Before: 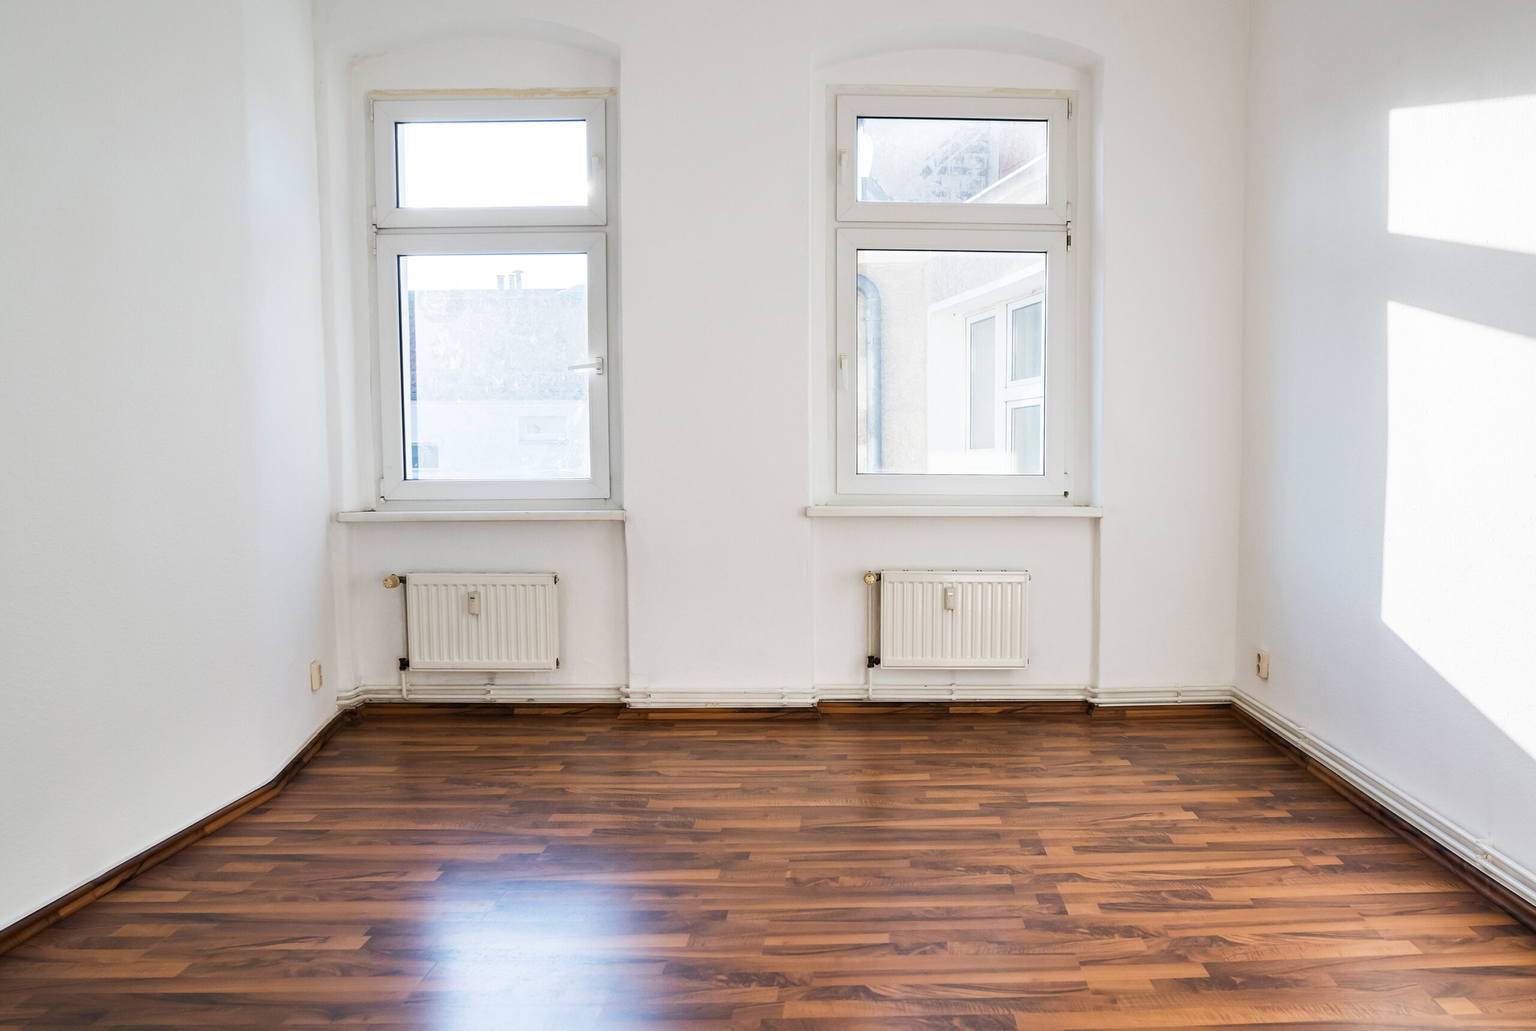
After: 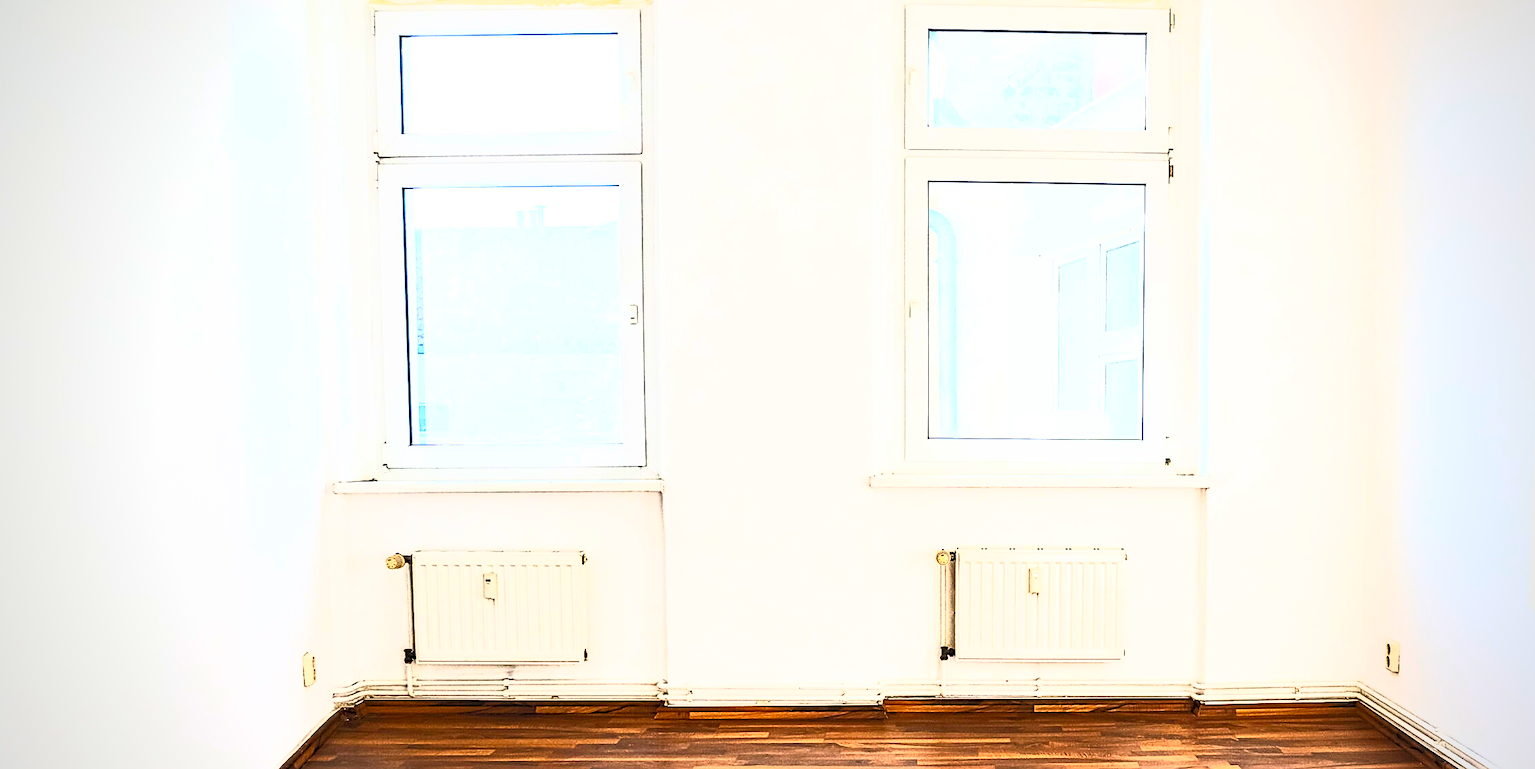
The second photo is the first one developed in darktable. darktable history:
vignetting: fall-off radius 60.95%
contrast equalizer: y [[0.5, 0.5, 0.5, 0.539, 0.64, 0.611], [0.5 ×6], [0.5 ×6], [0 ×6], [0 ×6]]
contrast brightness saturation: contrast 0.982, brightness 0.997, saturation 0.983
crop: left 3.036%, top 8.857%, right 9.619%, bottom 25.904%
sharpen: on, module defaults
